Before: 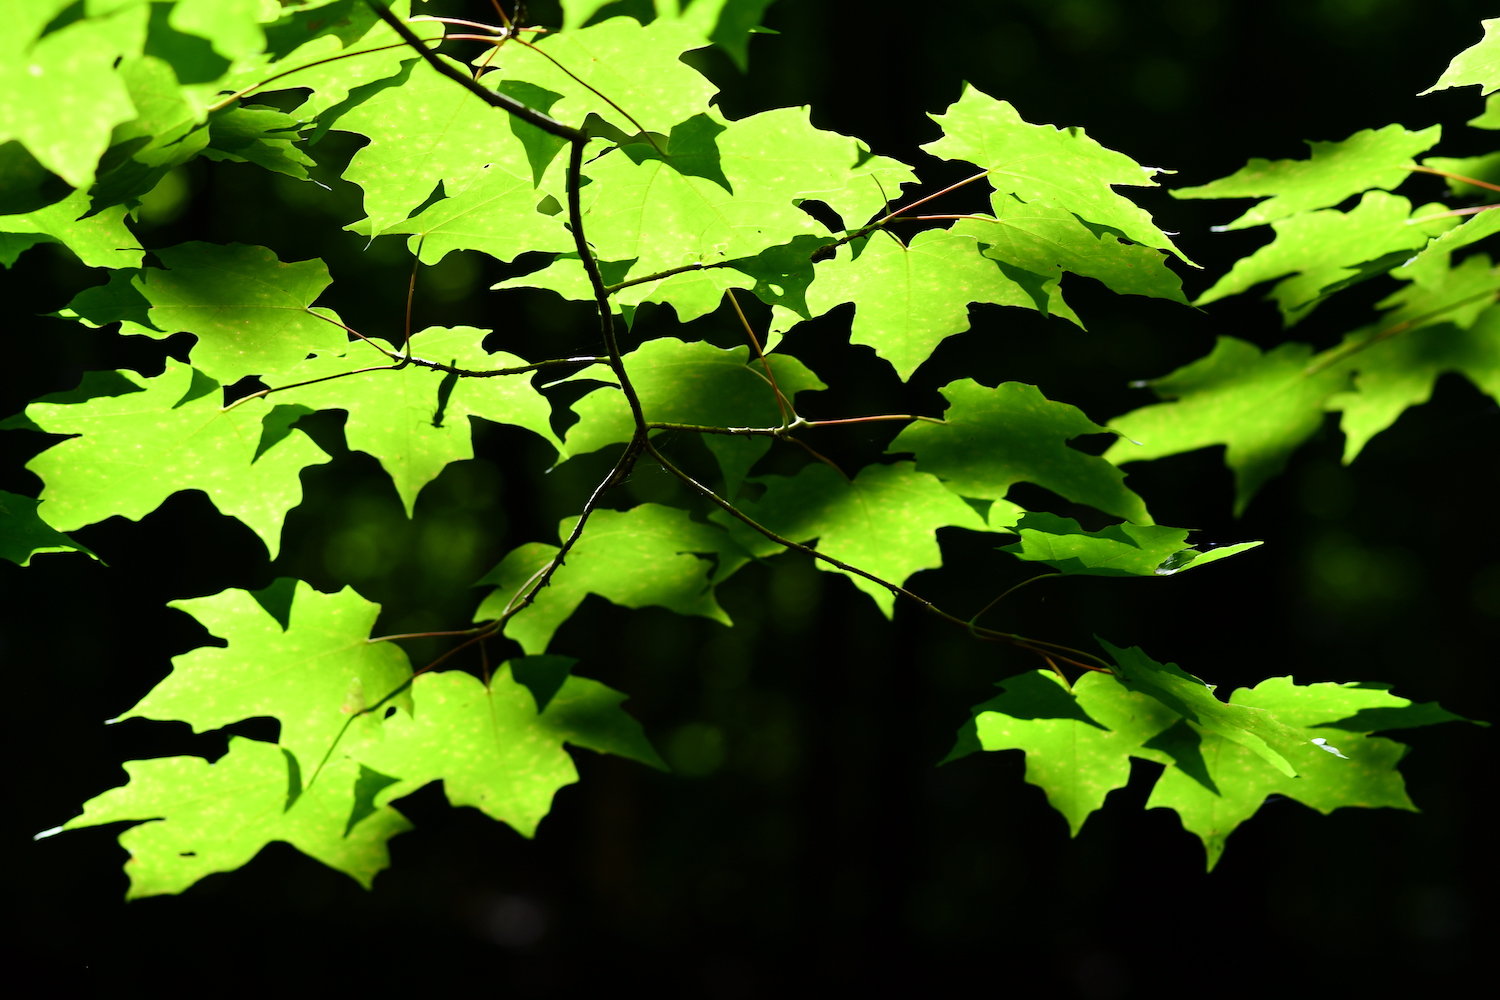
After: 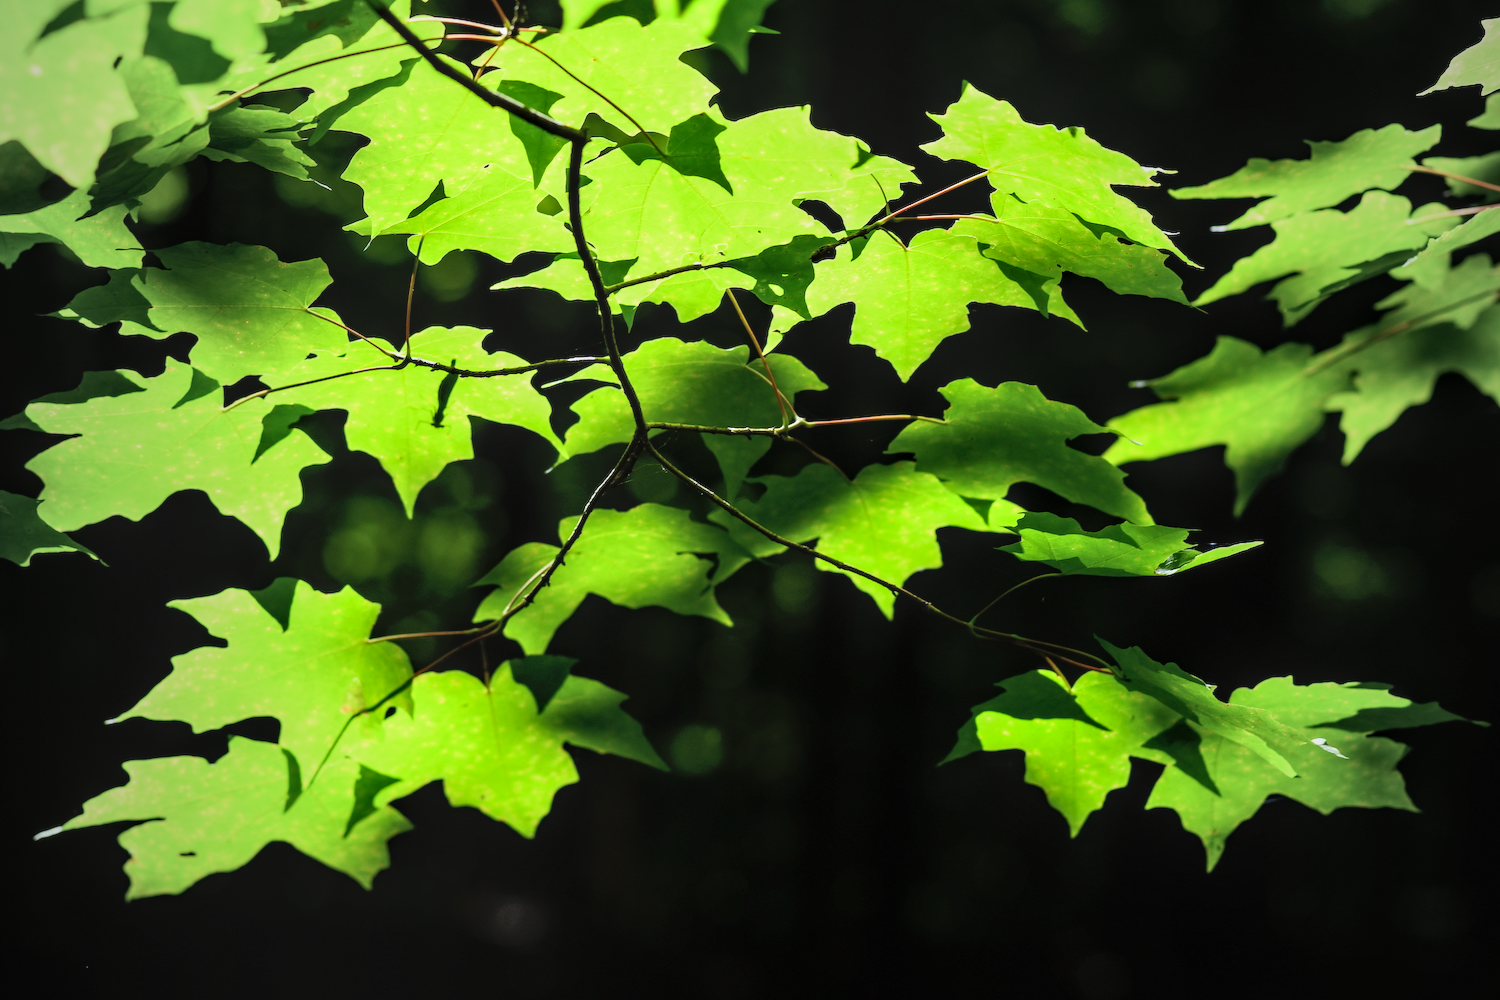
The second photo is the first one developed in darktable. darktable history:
contrast brightness saturation: contrast 0.048, brightness 0.07, saturation 0.01
local contrast: on, module defaults
vignetting: fall-off start 72.69%, fall-off radius 107.23%, width/height ratio 0.732
tone equalizer: -8 EV -0.57 EV, edges refinement/feathering 500, mask exposure compensation -1.57 EV, preserve details no
tone curve: curves: ch0 [(0, 0) (0.003, 0.003) (0.011, 0.012) (0.025, 0.026) (0.044, 0.046) (0.069, 0.072) (0.1, 0.104) (0.136, 0.141) (0.177, 0.185) (0.224, 0.234) (0.277, 0.289) (0.335, 0.349) (0.399, 0.415) (0.468, 0.488) (0.543, 0.566) (0.623, 0.649) (0.709, 0.739) (0.801, 0.834) (0.898, 0.923) (1, 1)], color space Lab, linked channels, preserve colors none
